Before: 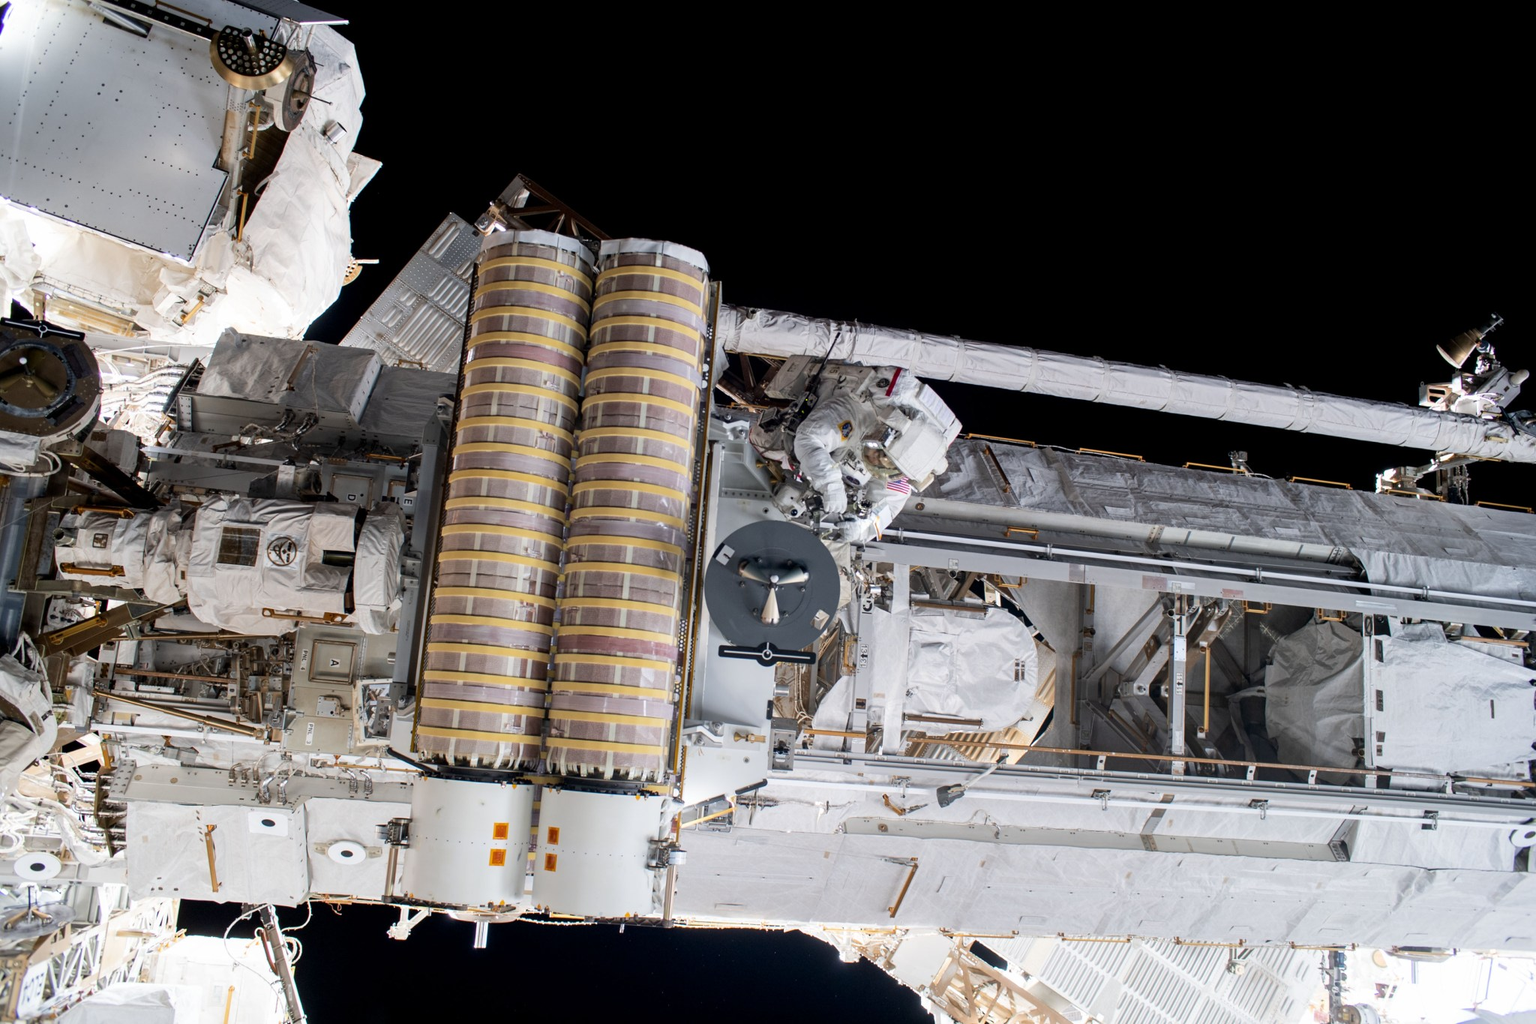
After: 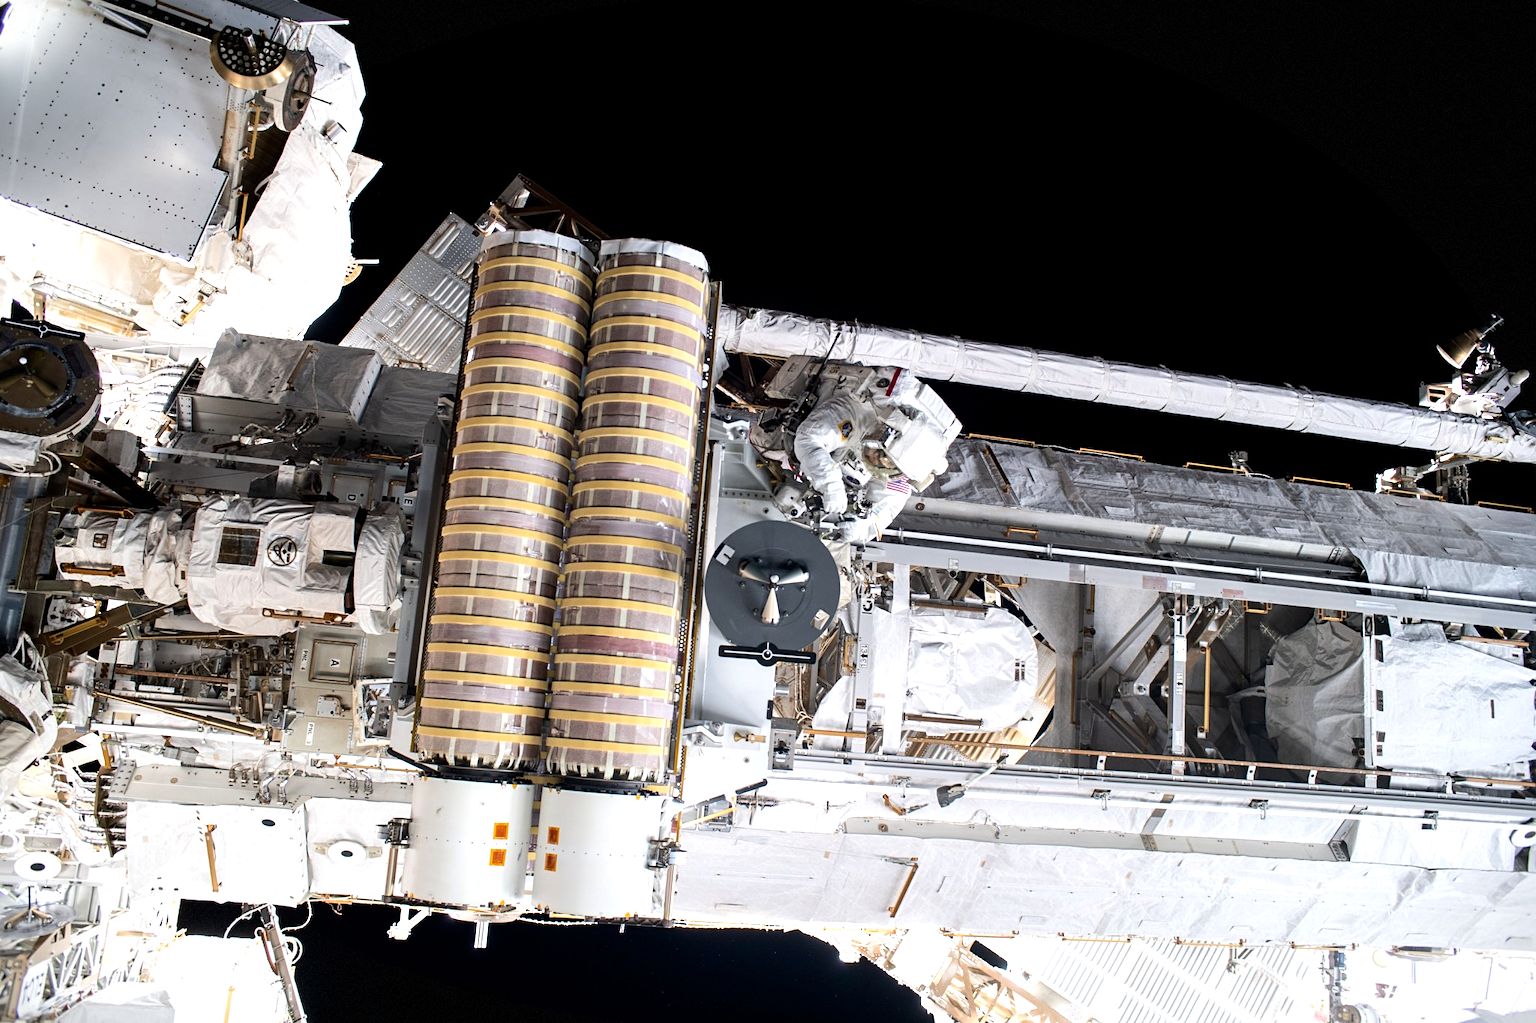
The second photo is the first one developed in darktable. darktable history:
sharpen: amount 0.2
exposure: exposure 0.2 EV, compensate highlight preservation false
tone equalizer: -8 EV -0.417 EV, -7 EV -0.389 EV, -6 EV -0.333 EV, -5 EV -0.222 EV, -3 EV 0.222 EV, -2 EV 0.333 EV, -1 EV 0.389 EV, +0 EV 0.417 EV, edges refinement/feathering 500, mask exposure compensation -1.57 EV, preserve details no
vignetting: fall-off start 100%, brightness -0.406, saturation -0.3, width/height ratio 1.324, dithering 8-bit output, unbound false
